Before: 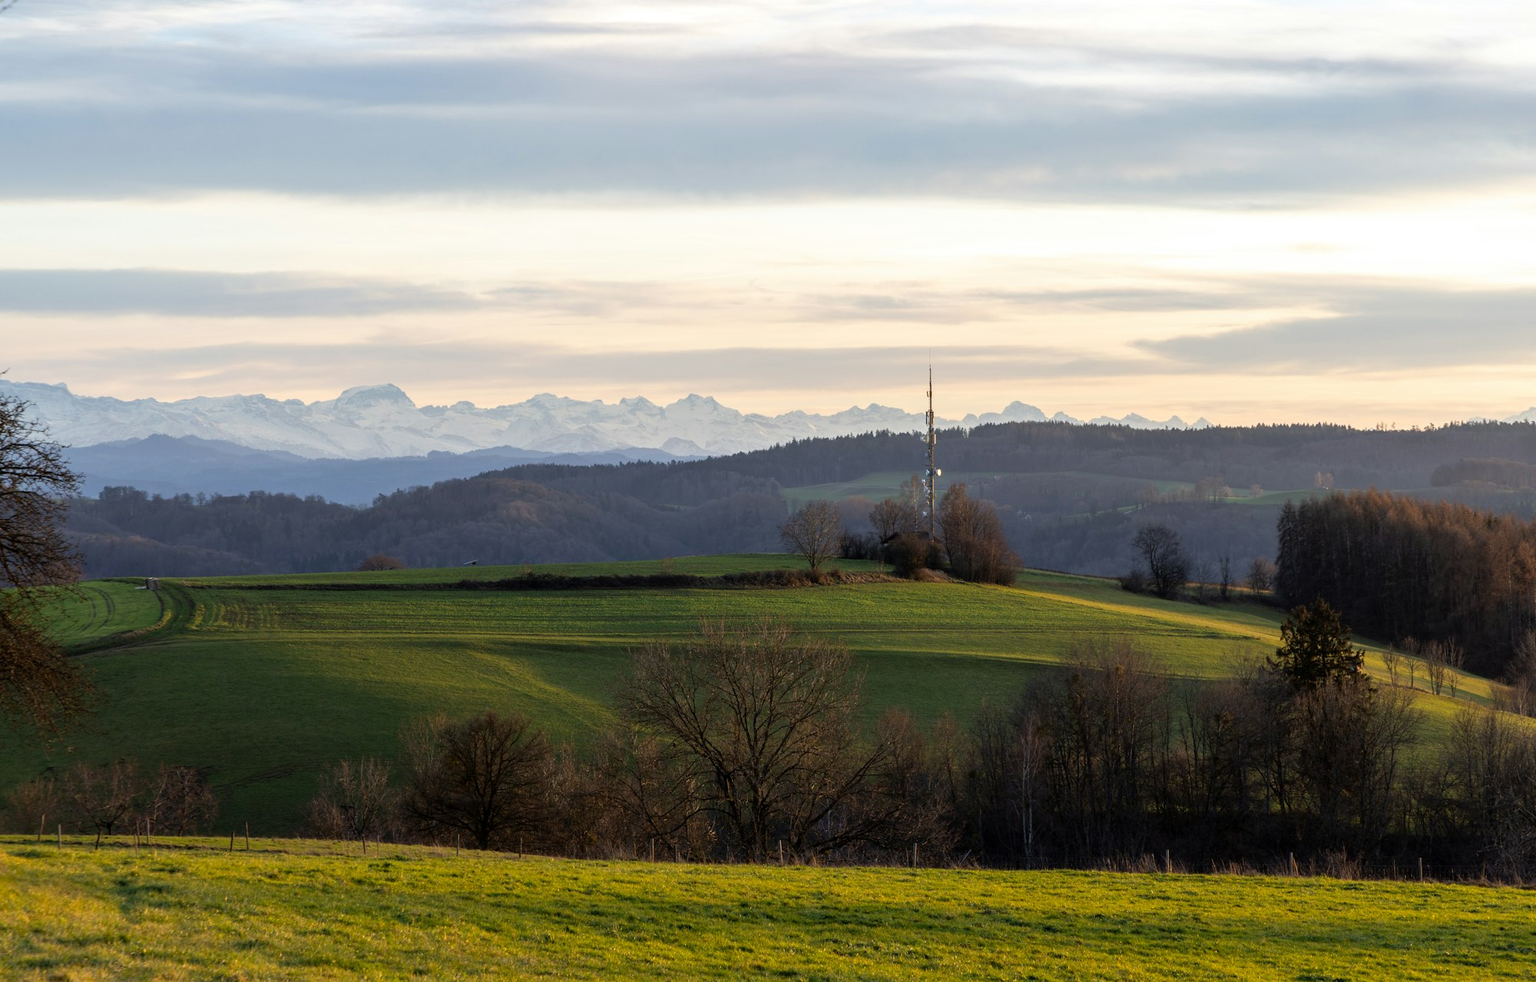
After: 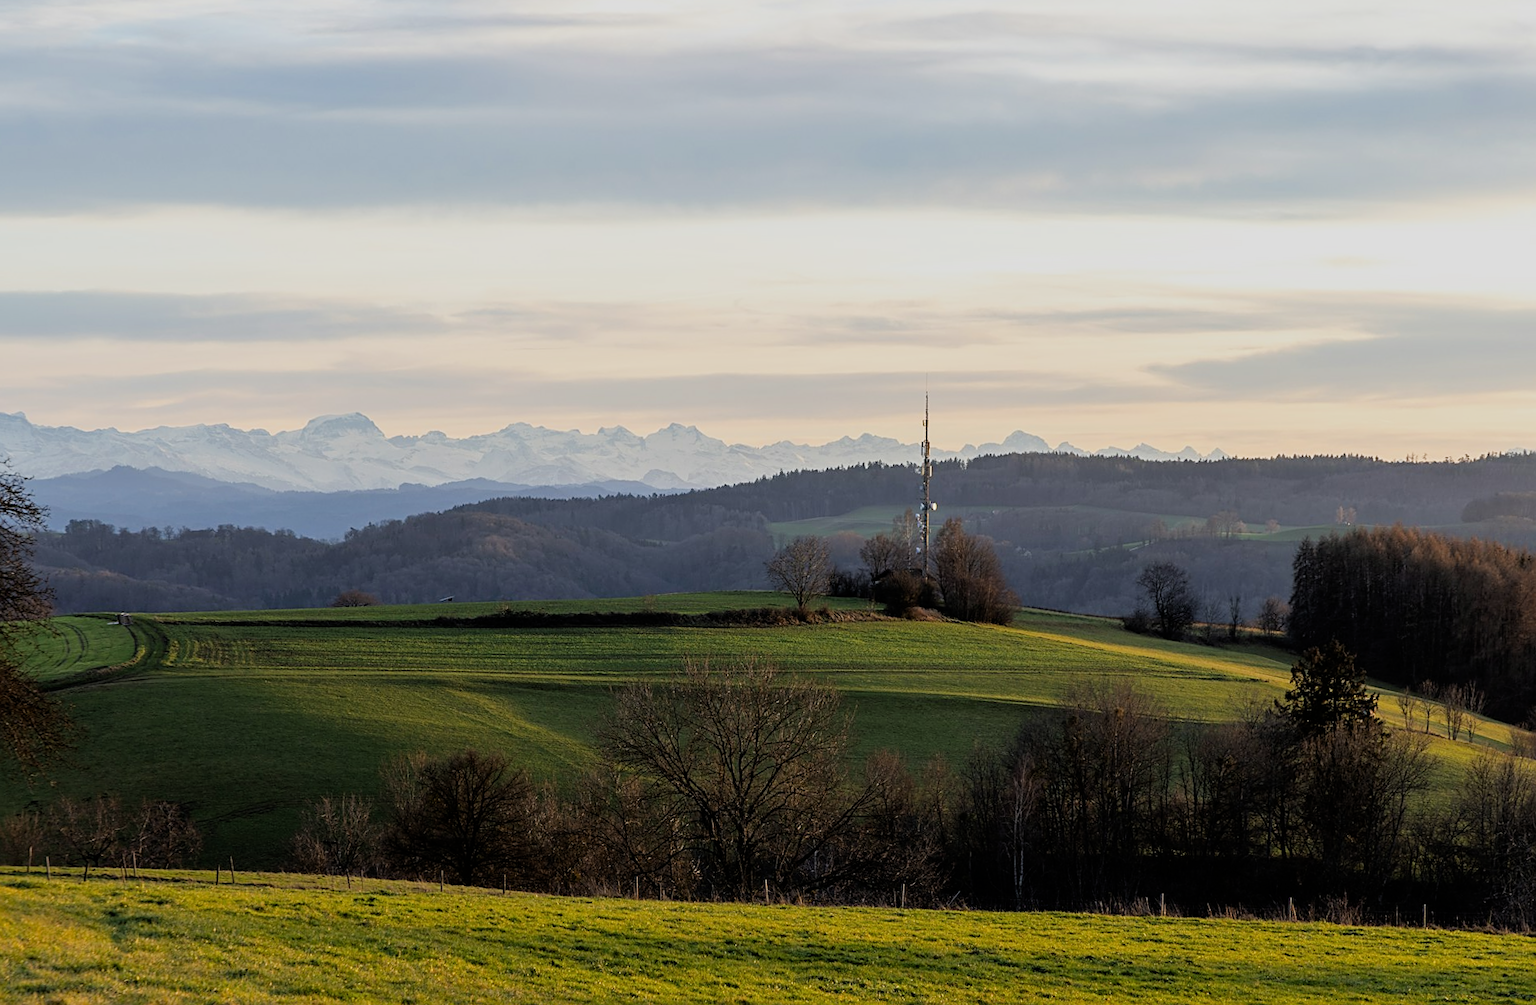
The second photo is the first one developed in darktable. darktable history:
filmic rgb: white relative exposure 3.85 EV, hardness 4.3
sharpen: on, module defaults
rotate and perspective: rotation 0.074°, lens shift (vertical) 0.096, lens shift (horizontal) -0.041, crop left 0.043, crop right 0.952, crop top 0.024, crop bottom 0.979
